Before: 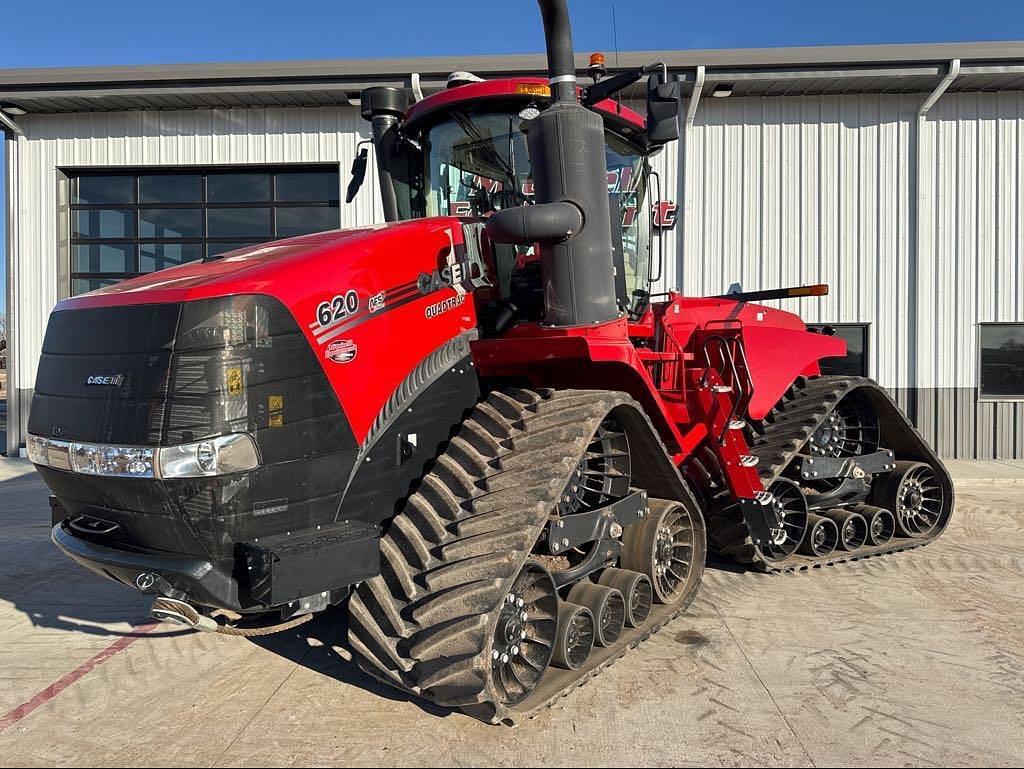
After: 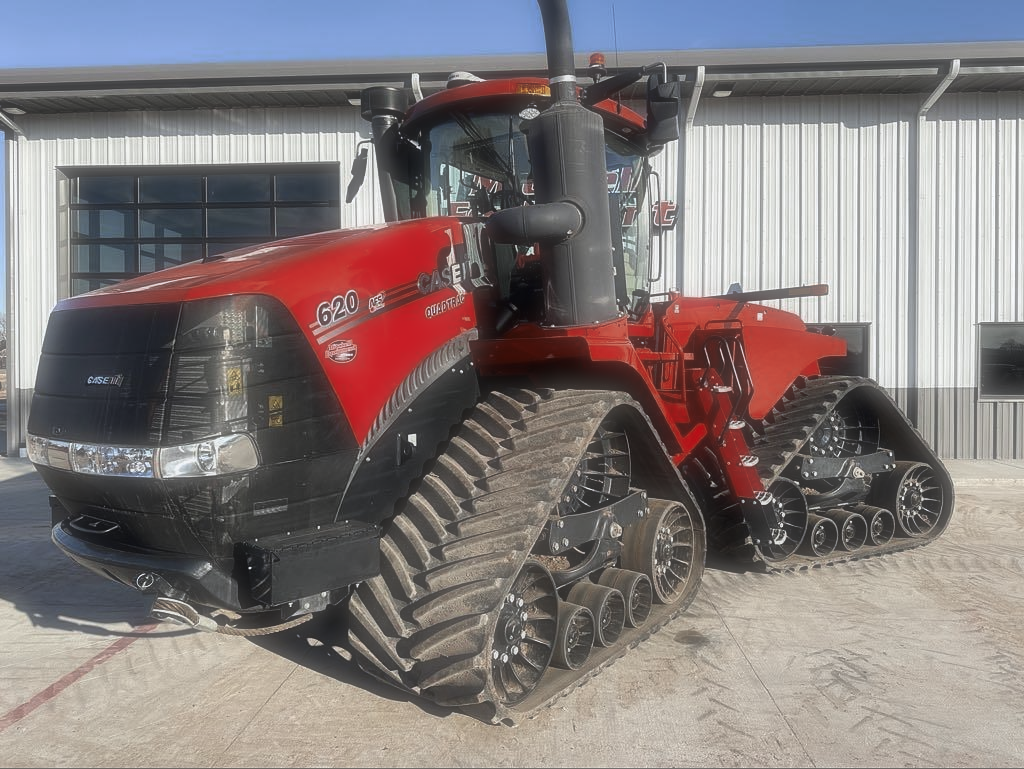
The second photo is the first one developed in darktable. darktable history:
color zones: curves: ch0 [(0, 0.5) (0.125, 0.4) (0.25, 0.5) (0.375, 0.4) (0.5, 0.4) (0.625, 0.6) (0.75, 0.6) (0.875, 0.5)]; ch1 [(0, 0.35) (0.125, 0.45) (0.25, 0.35) (0.375, 0.35) (0.5, 0.35) (0.625, 0.35) (0.75, 0.45) (0.875, 0.35)]; ch2 [(0, 0.6) (0.125, 0.5) (0.25, 0.5) (0.375, 0.6) (0.5, 0.6) (0.625, 0.5) (0.75, 0.5) (0.875, 0.5)]
white balance: red 0.988, blue 1.017
soften: size 60.24%, saturation 65.46%, brightness 0.506 EV, mix 25.7%
